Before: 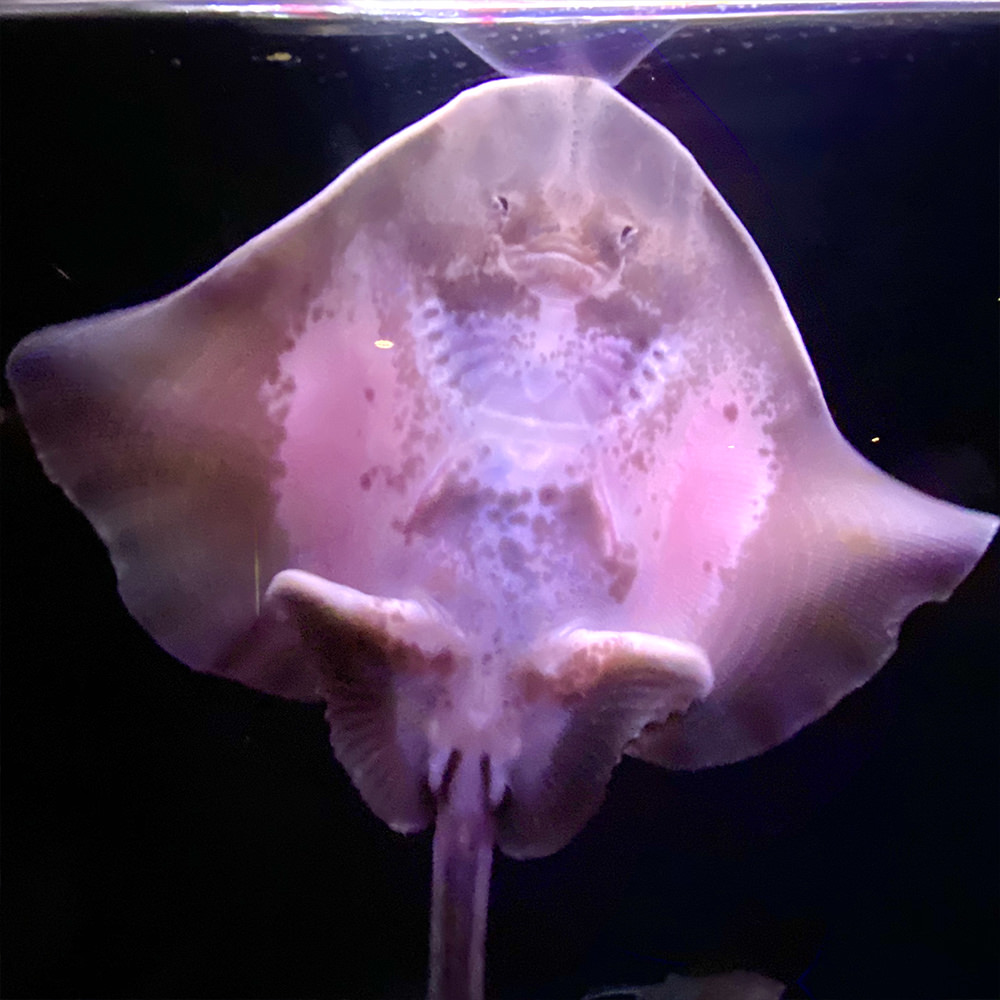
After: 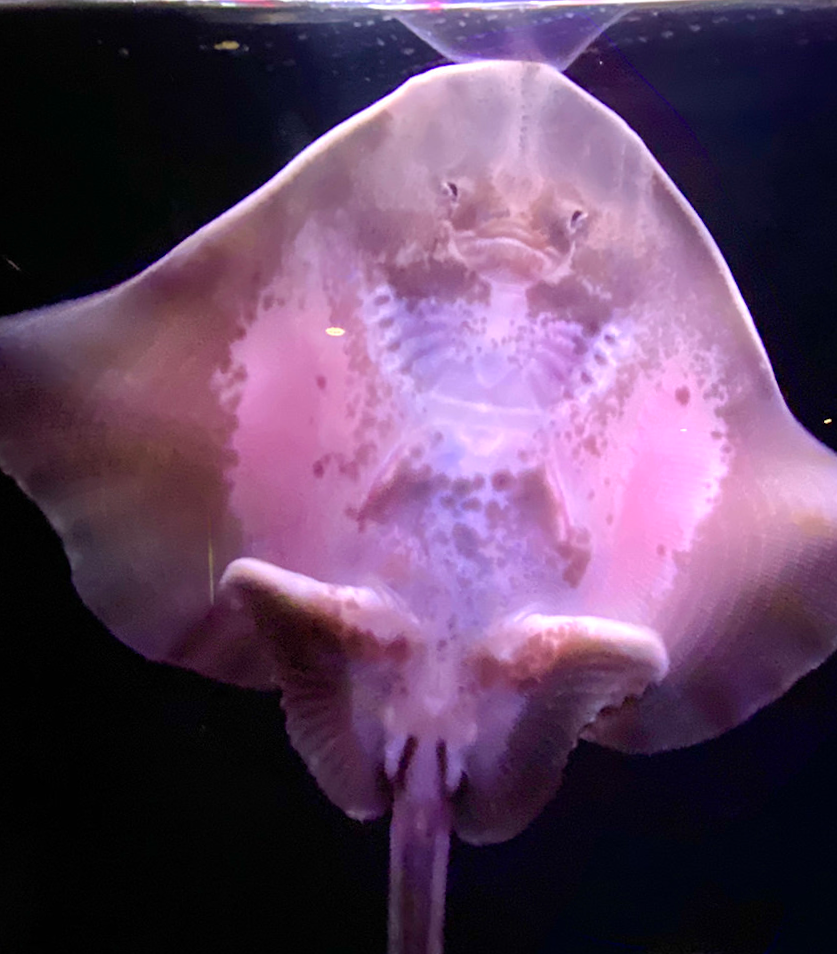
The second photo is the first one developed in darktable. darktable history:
crop and rotate: angle 0.679°, left 4.171%, top 0.898%, right 11.115%, bottom 2.558%
